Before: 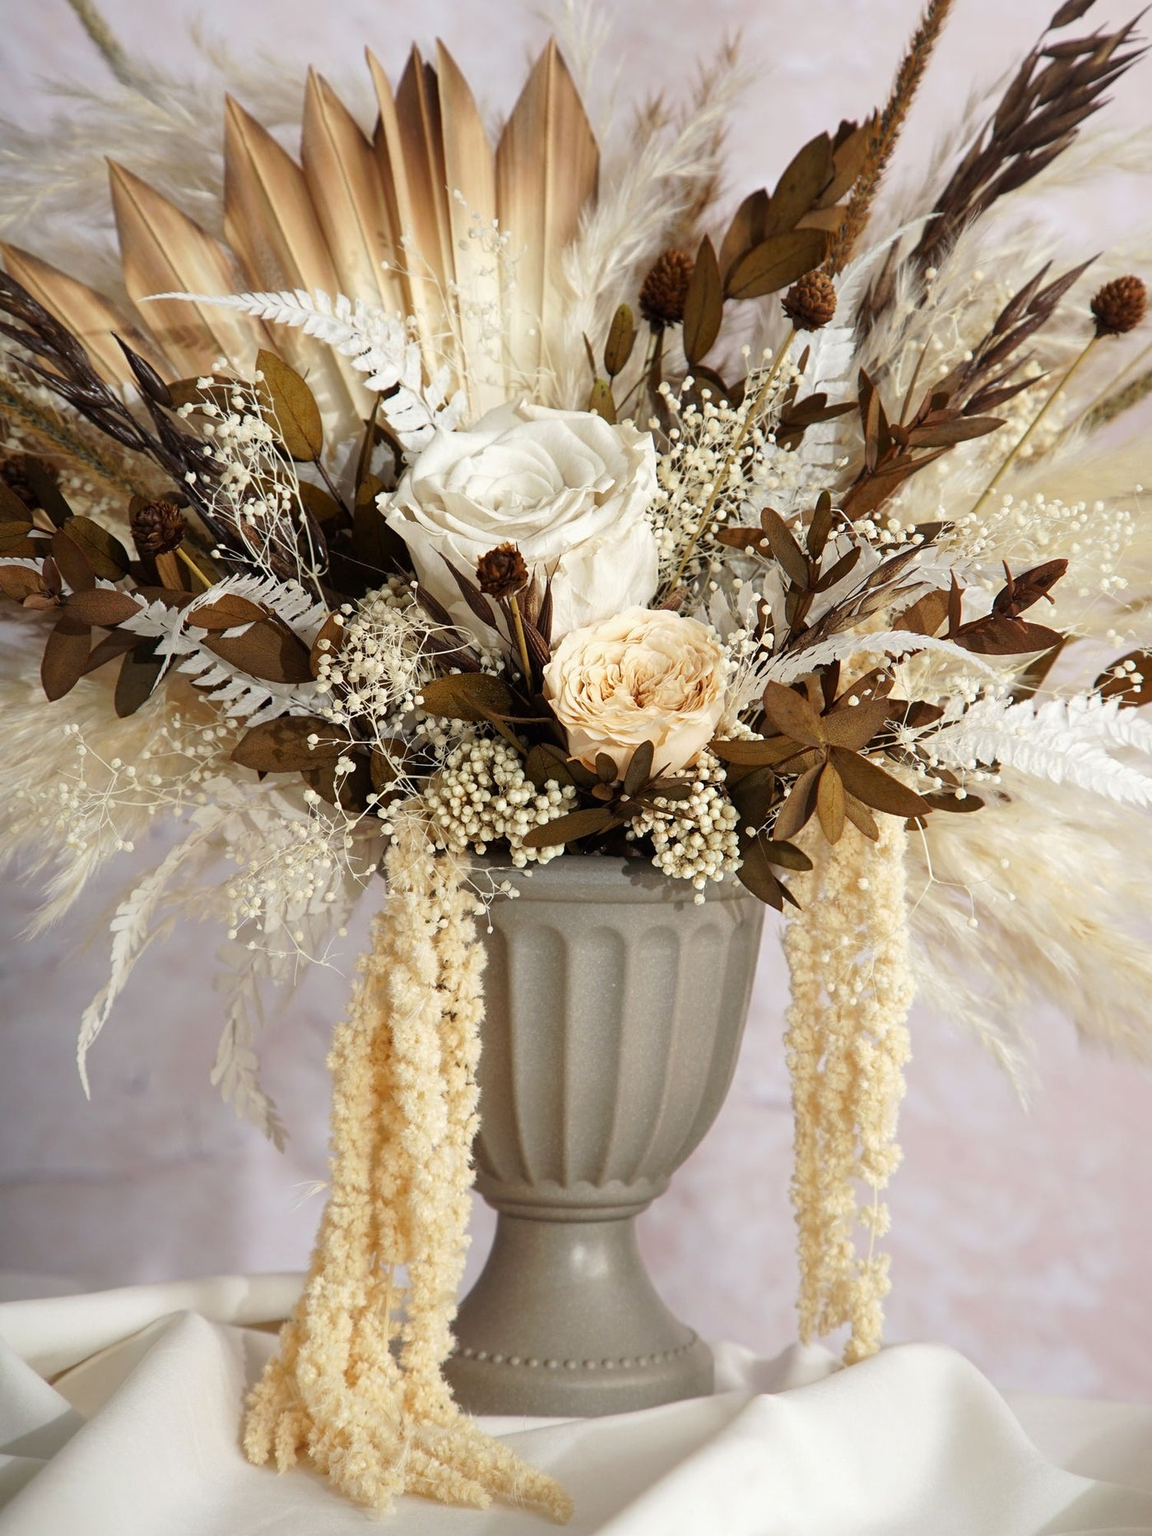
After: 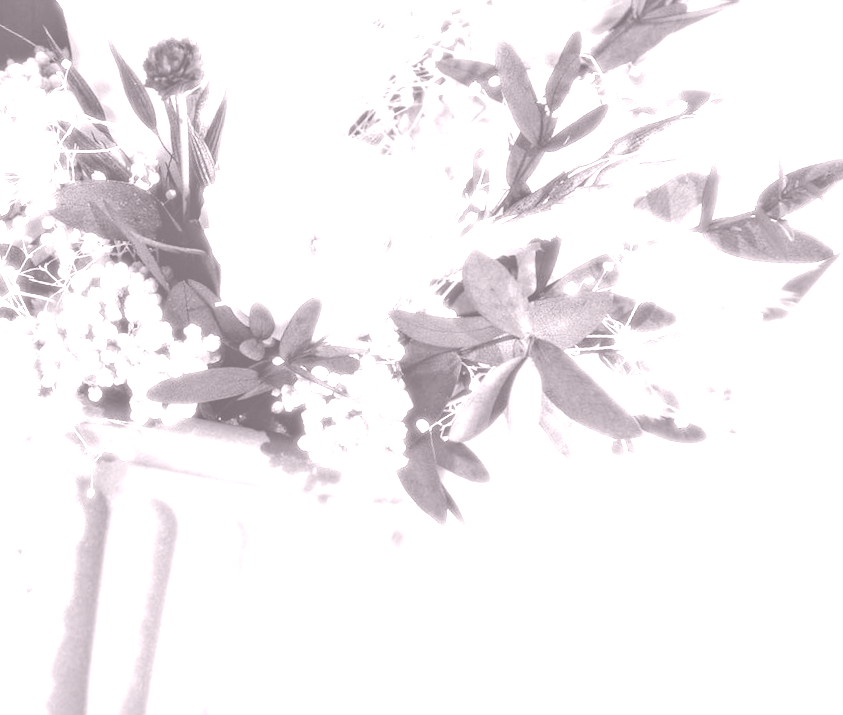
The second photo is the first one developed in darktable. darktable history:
local contrast: on, module defaults
bloom: size 0%, threshold 54.82%, strength 8.31%
shadows and highlights: shadows -12.5, white point adjustment 4, highlights 28.33
colorize: hue 25.2°, saturation 83%, source mix 82%, lightness 79%, version 1
crop: left 36.607%, top 34.735%, right 13.146%, bottom 30.611%
color calibration: illuminant Planckian (black body), adaptation linear Bradford (ICC v4), x 0.364, y 0.367, temperature 4417.56 K, saturation algorithm version 1 (2020)
rotate and perspective: rotation 9.12°, automatic cropping off
